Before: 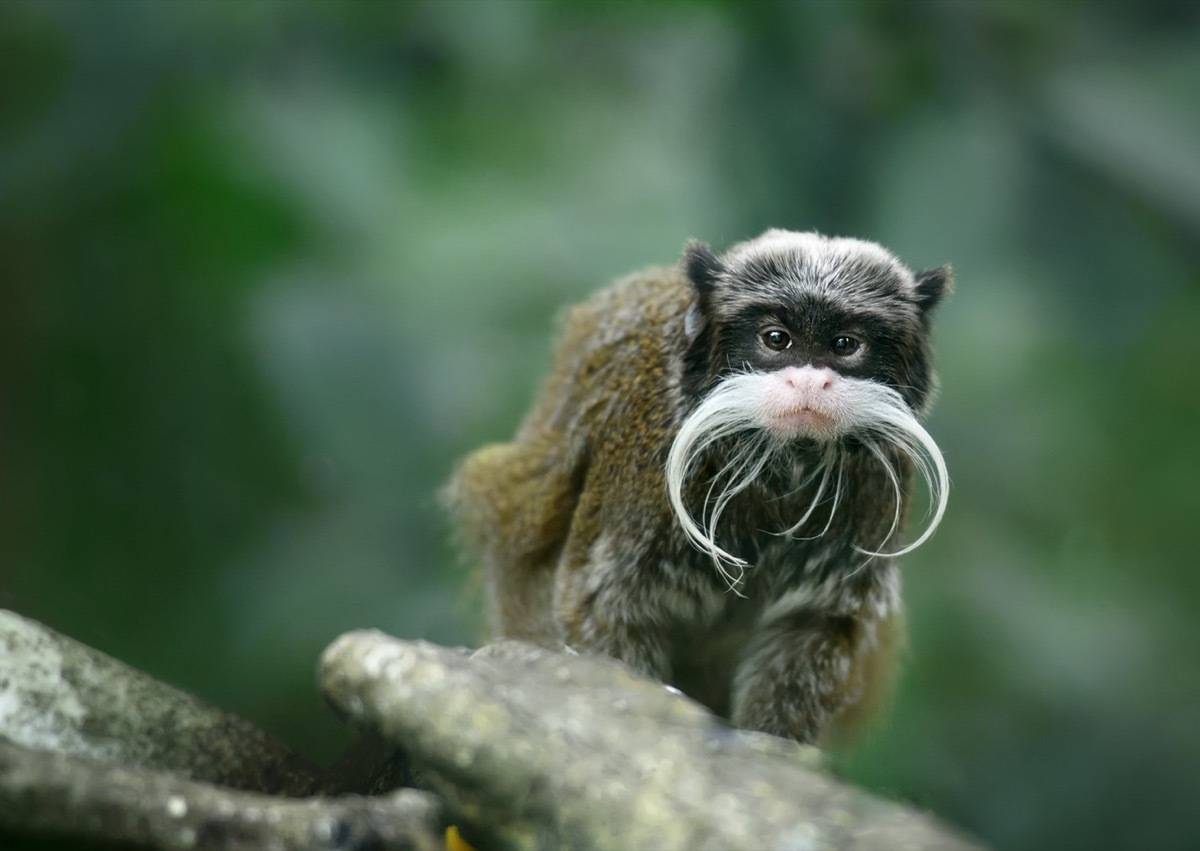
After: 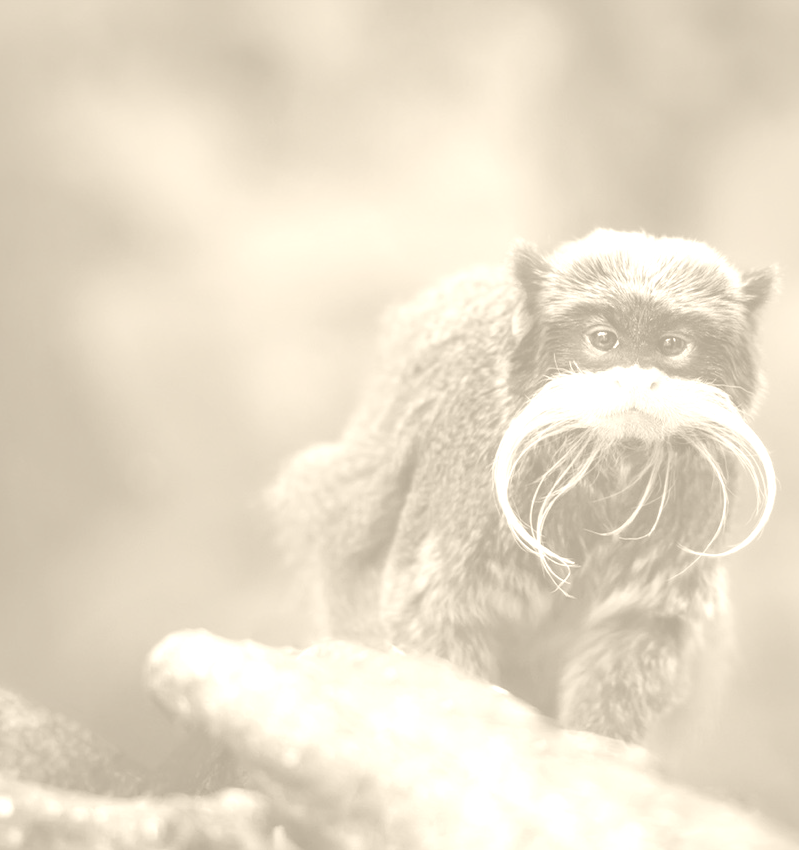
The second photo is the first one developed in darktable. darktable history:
crop and rotate: left 14.436%, right 18.898%
colorize: hue 36°, saturation 71%, lightness 80.79%
color balance rgb: linear chroma grading › global chroma 15%, perceptual saturation grading › global saturation 30%
